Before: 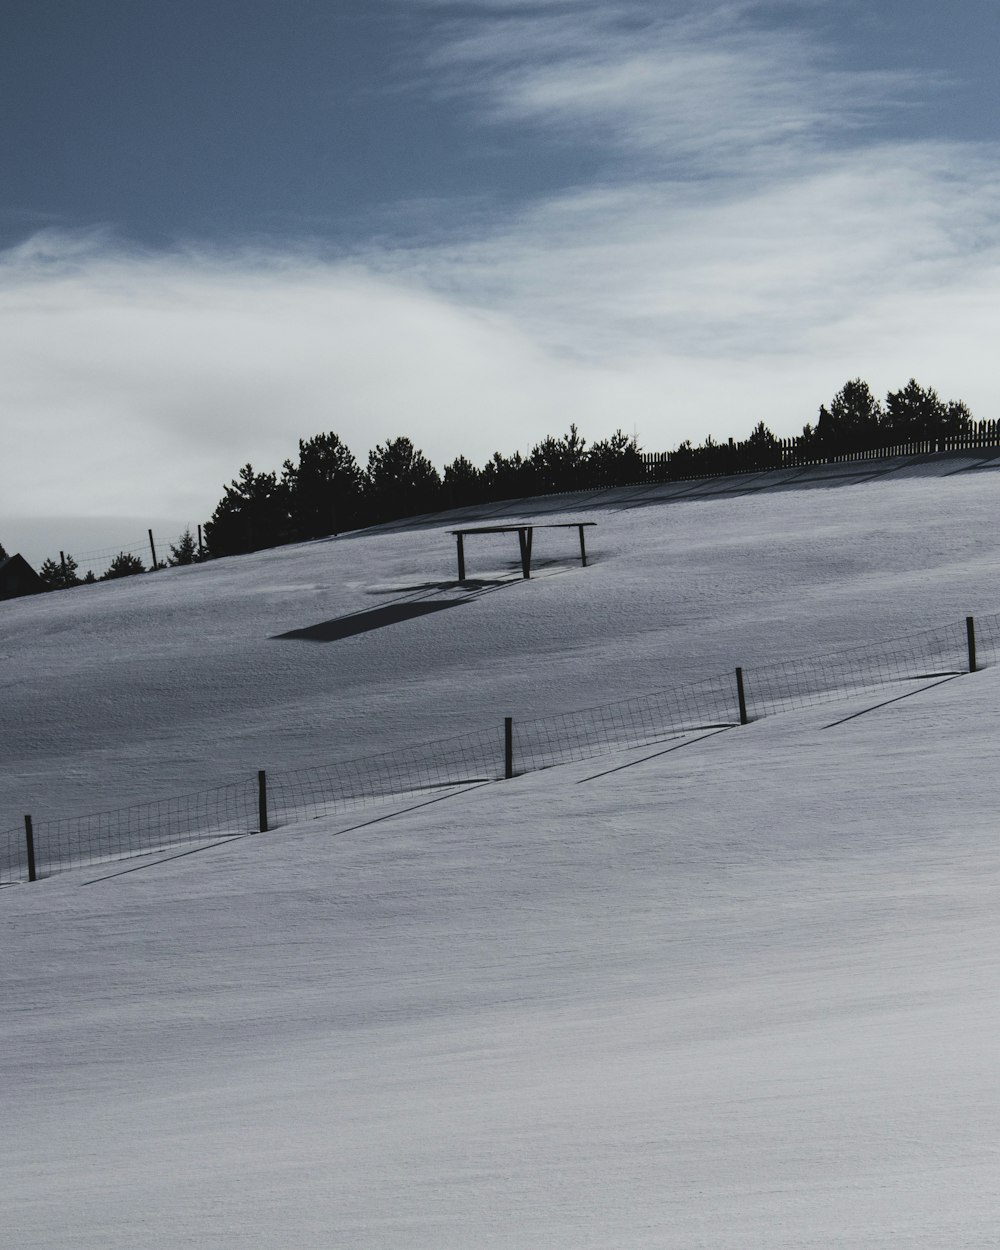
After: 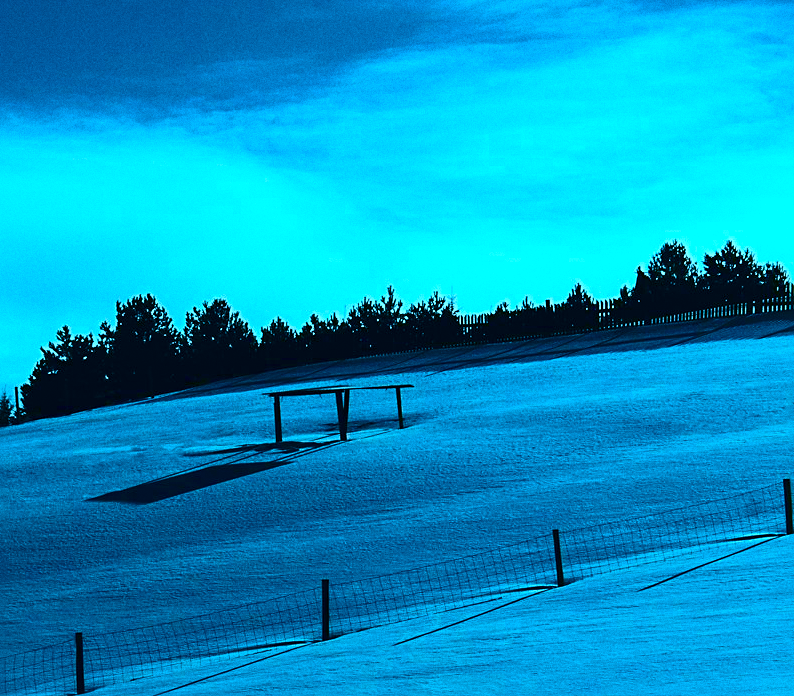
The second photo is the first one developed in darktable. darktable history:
sharpen: on, module defaults
grain: on, module defaults
color zones: curves: ch0 [(0.25, 0.5) (0.463, 0.627) (0.484, 0.637) (0.75, 0.5)]
color balance rgb: linear chroma grading › global chroma 15%, perceptual saturation grading › global saturation 30%
crop: left 18.38%, top 11.092%, right 2.134%, bottom 33.217%
contrast brightness saturation: contrast 0.19, brightness -0.24, saturation 0.11
white balance: red 0.871, blue 1.249
local contrast: mode bilateral grid, contrast 20, coarseness 50, detail 120%, midtone range 0.2
